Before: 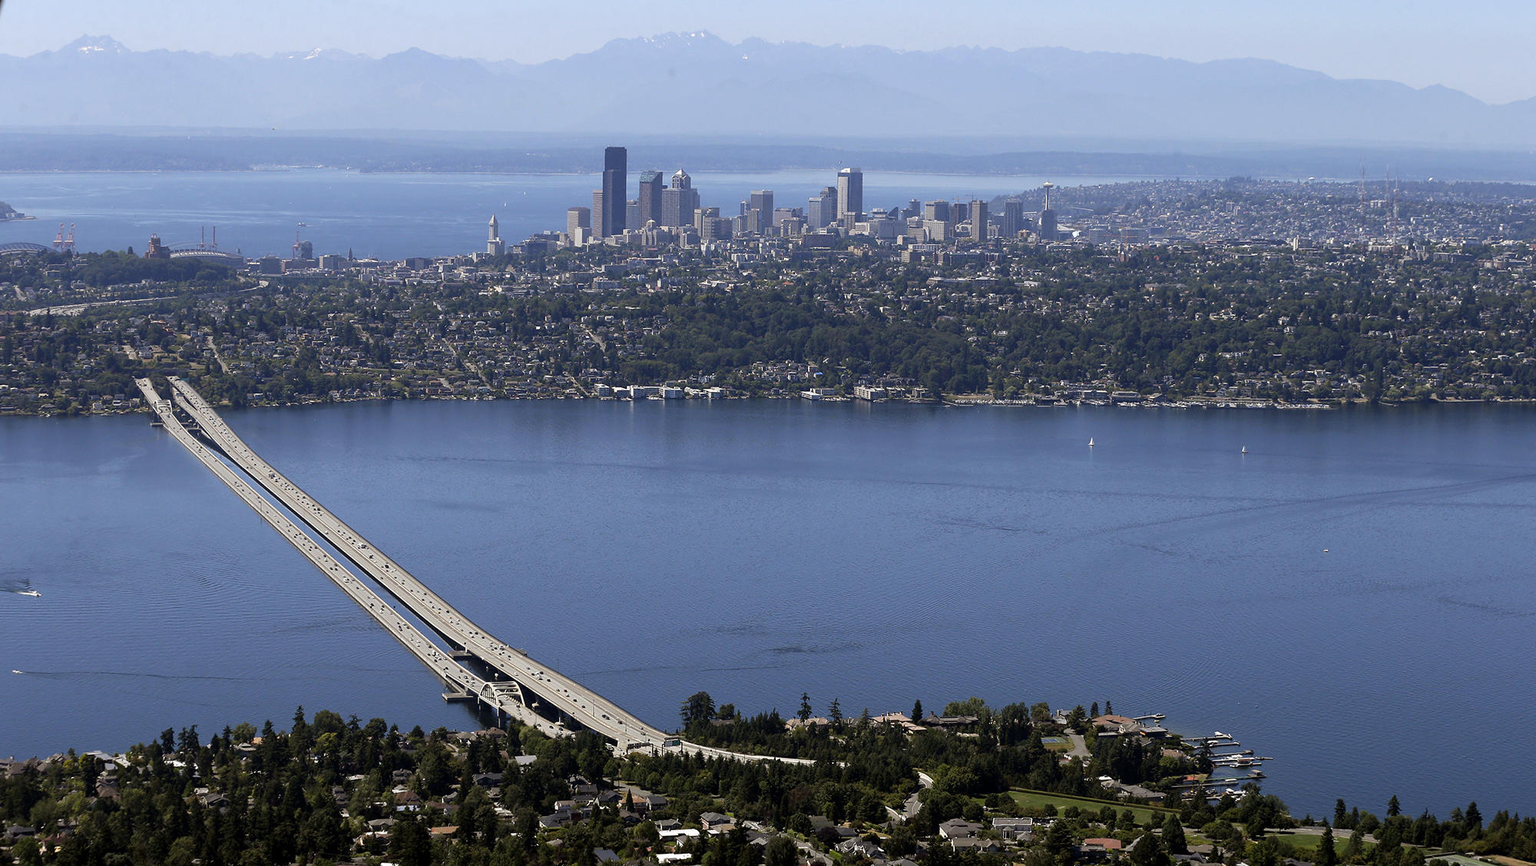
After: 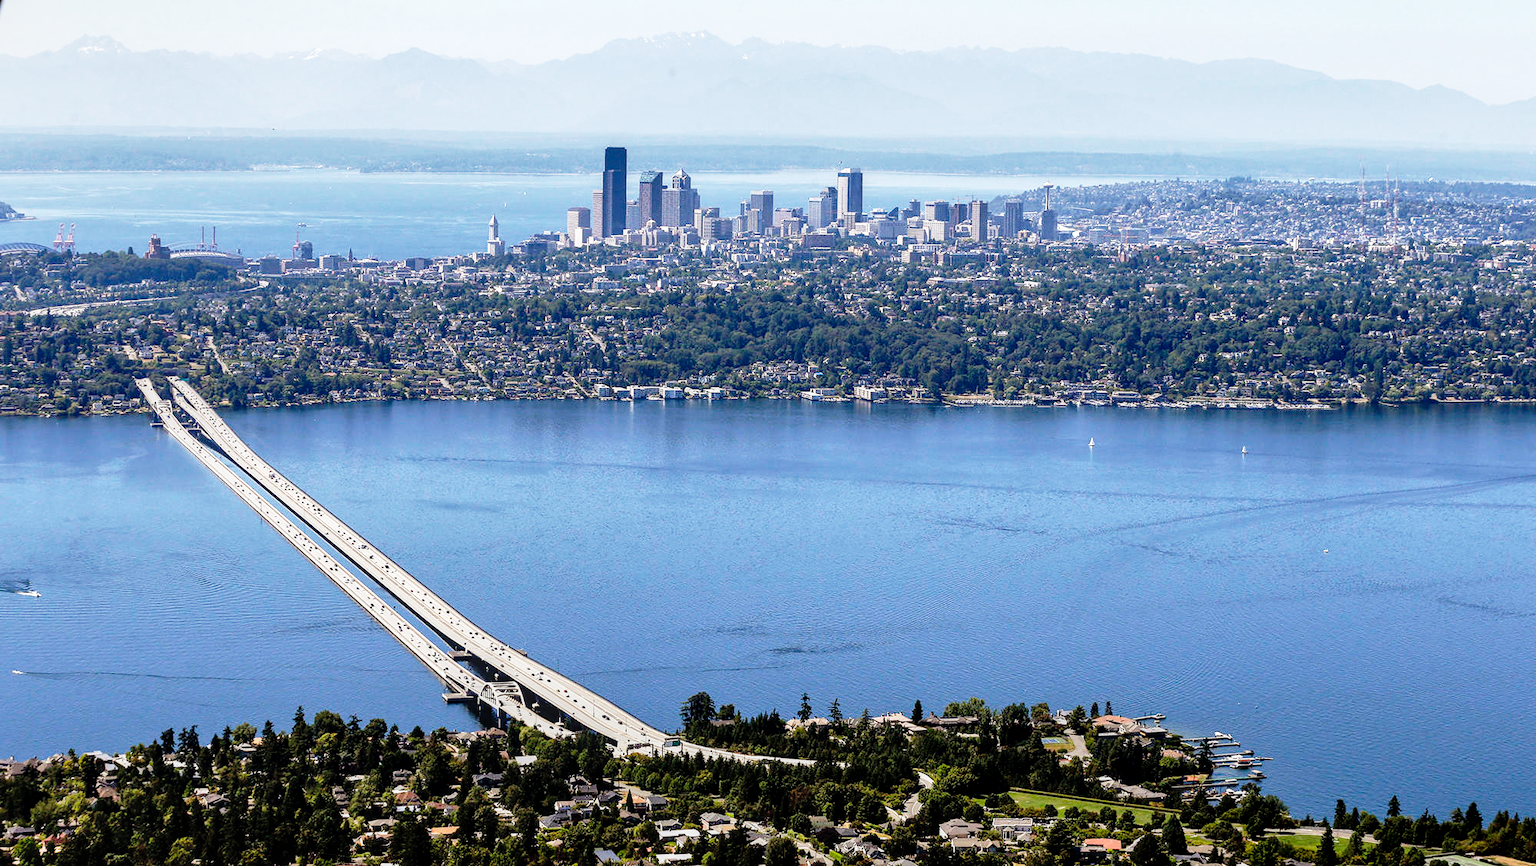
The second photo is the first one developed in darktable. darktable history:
shadows and highlights: soften with gaussian
local contrast: on, module defaults
base curve: curves: ch0 [(0, 0) (0.012, 0.01) (0.073, 0.168) (0.31, 0.711) (0.645, 0.957) (1, 1)], preserve colors none
